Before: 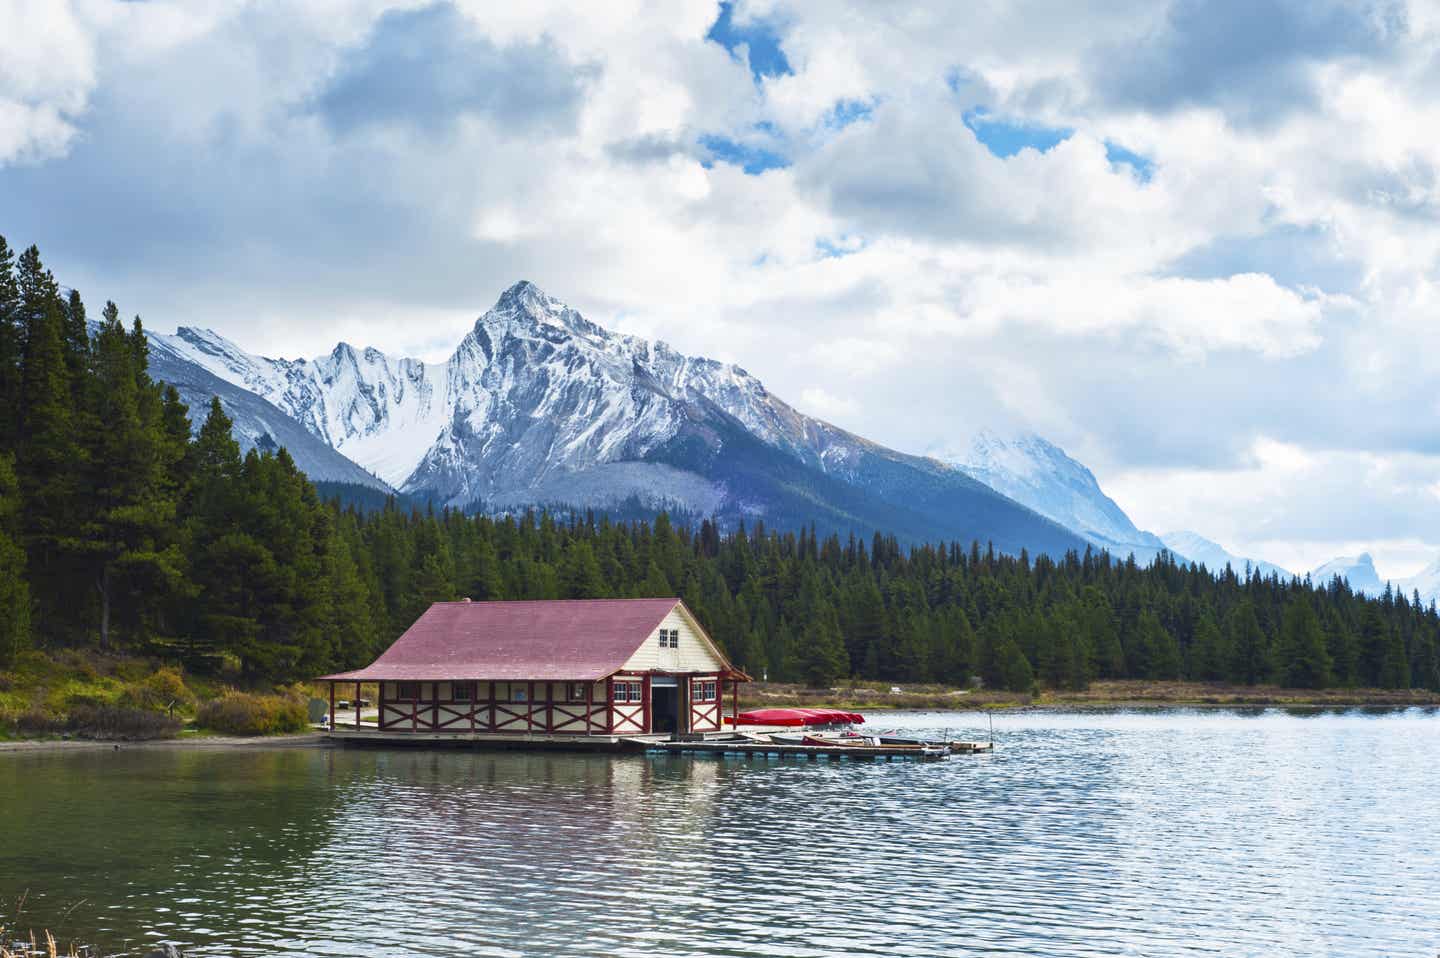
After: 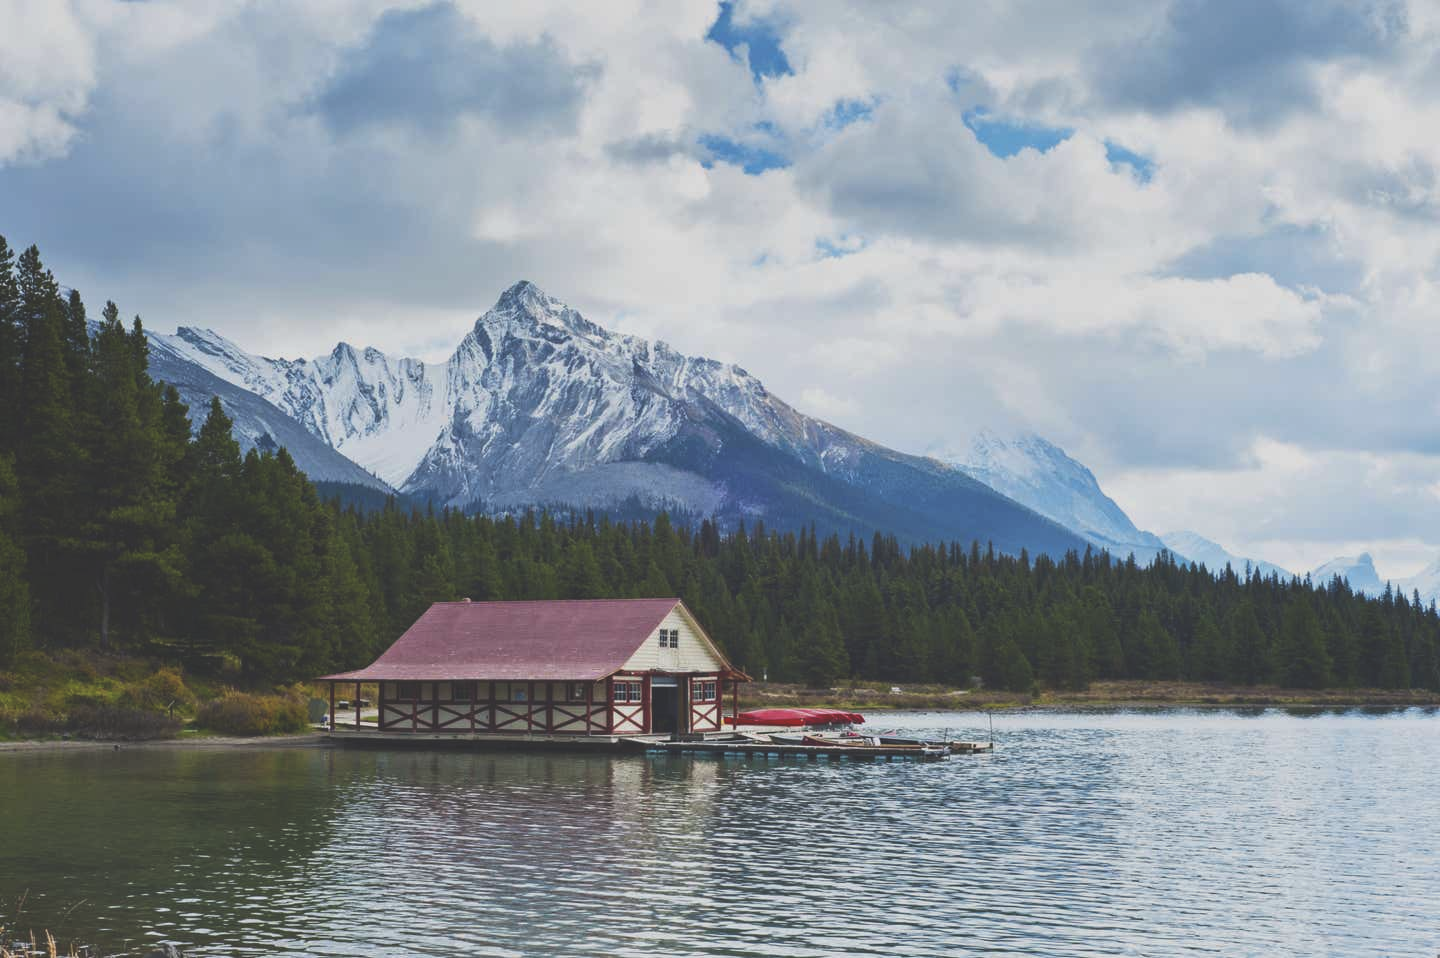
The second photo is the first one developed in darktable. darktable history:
exposure: black level correction -0.035, exposure -0.496 EV, compensate highlight preservation false
